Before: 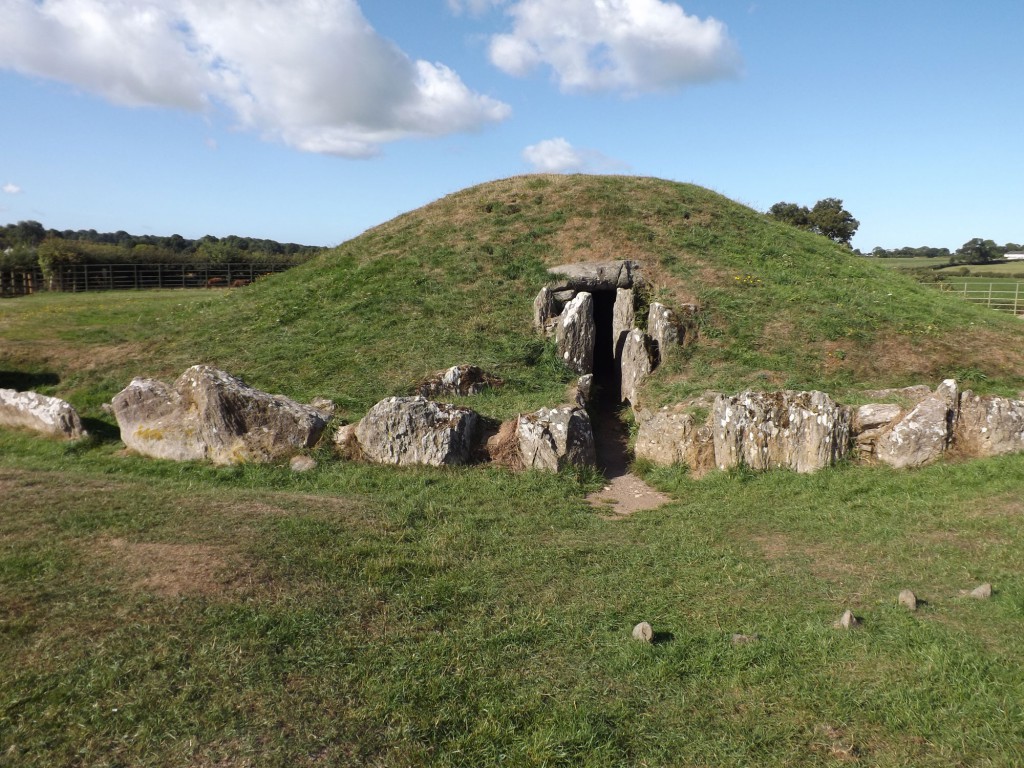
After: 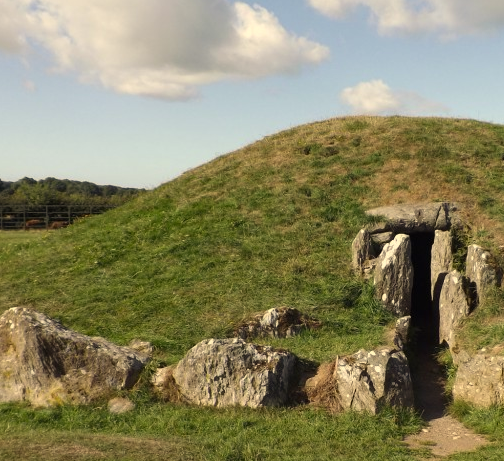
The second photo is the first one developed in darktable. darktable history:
color correction: highlights a* 2.72, highlights b* 22.8
crop: left 17.835%, top 7.675%, right 32.881%, bottom 32.213%
